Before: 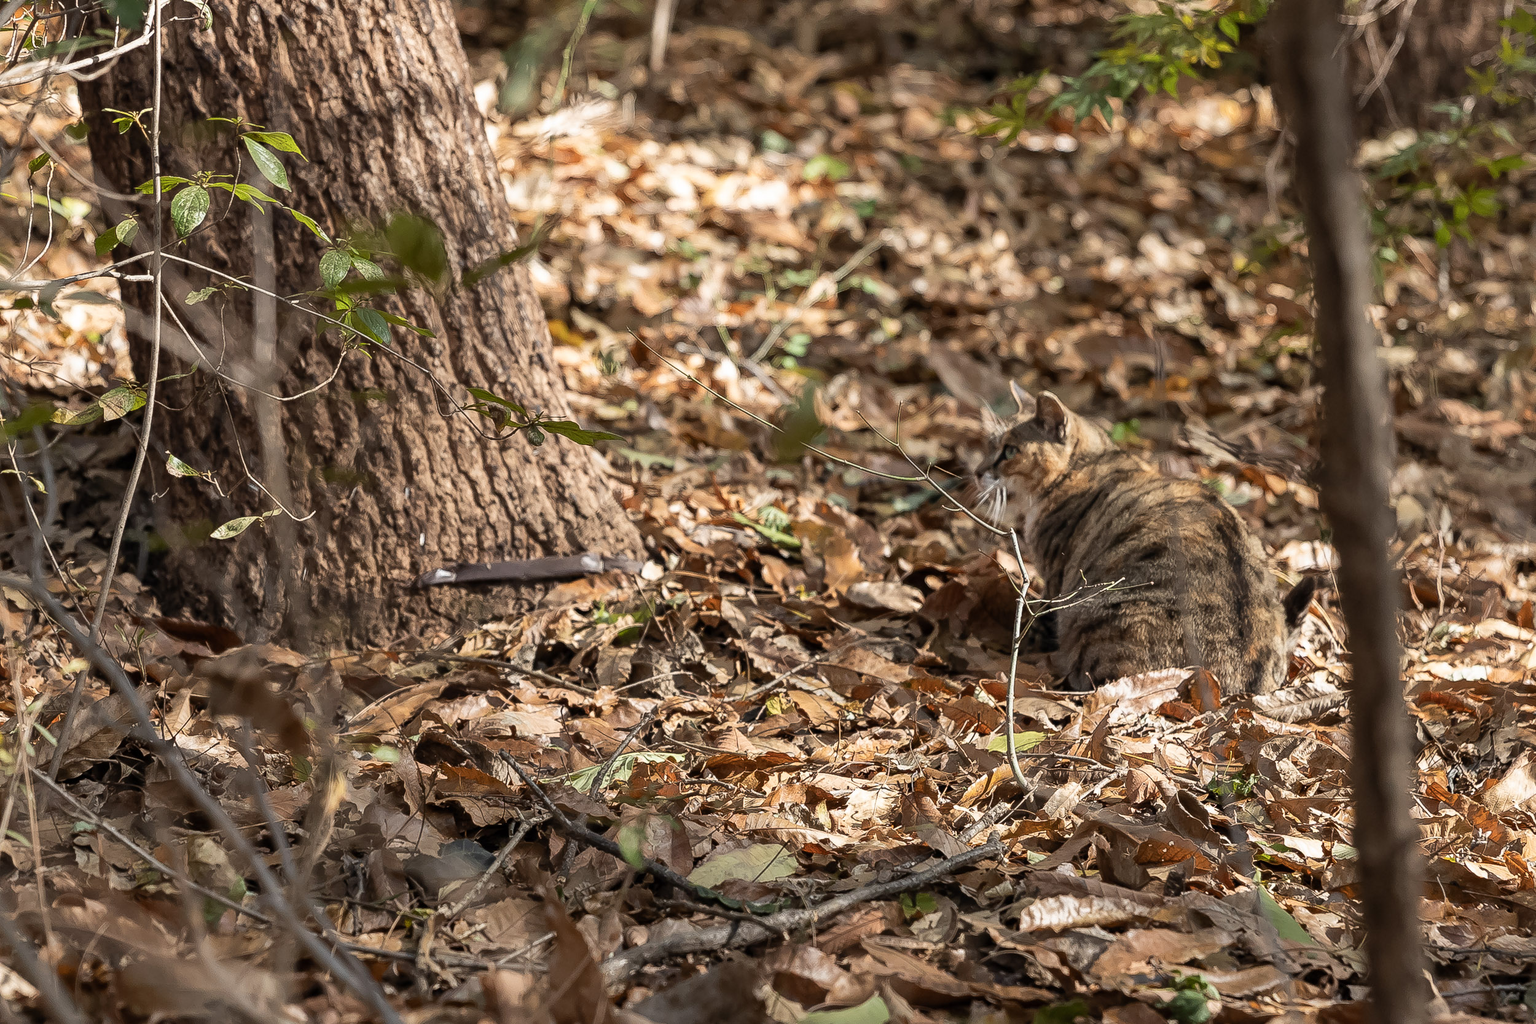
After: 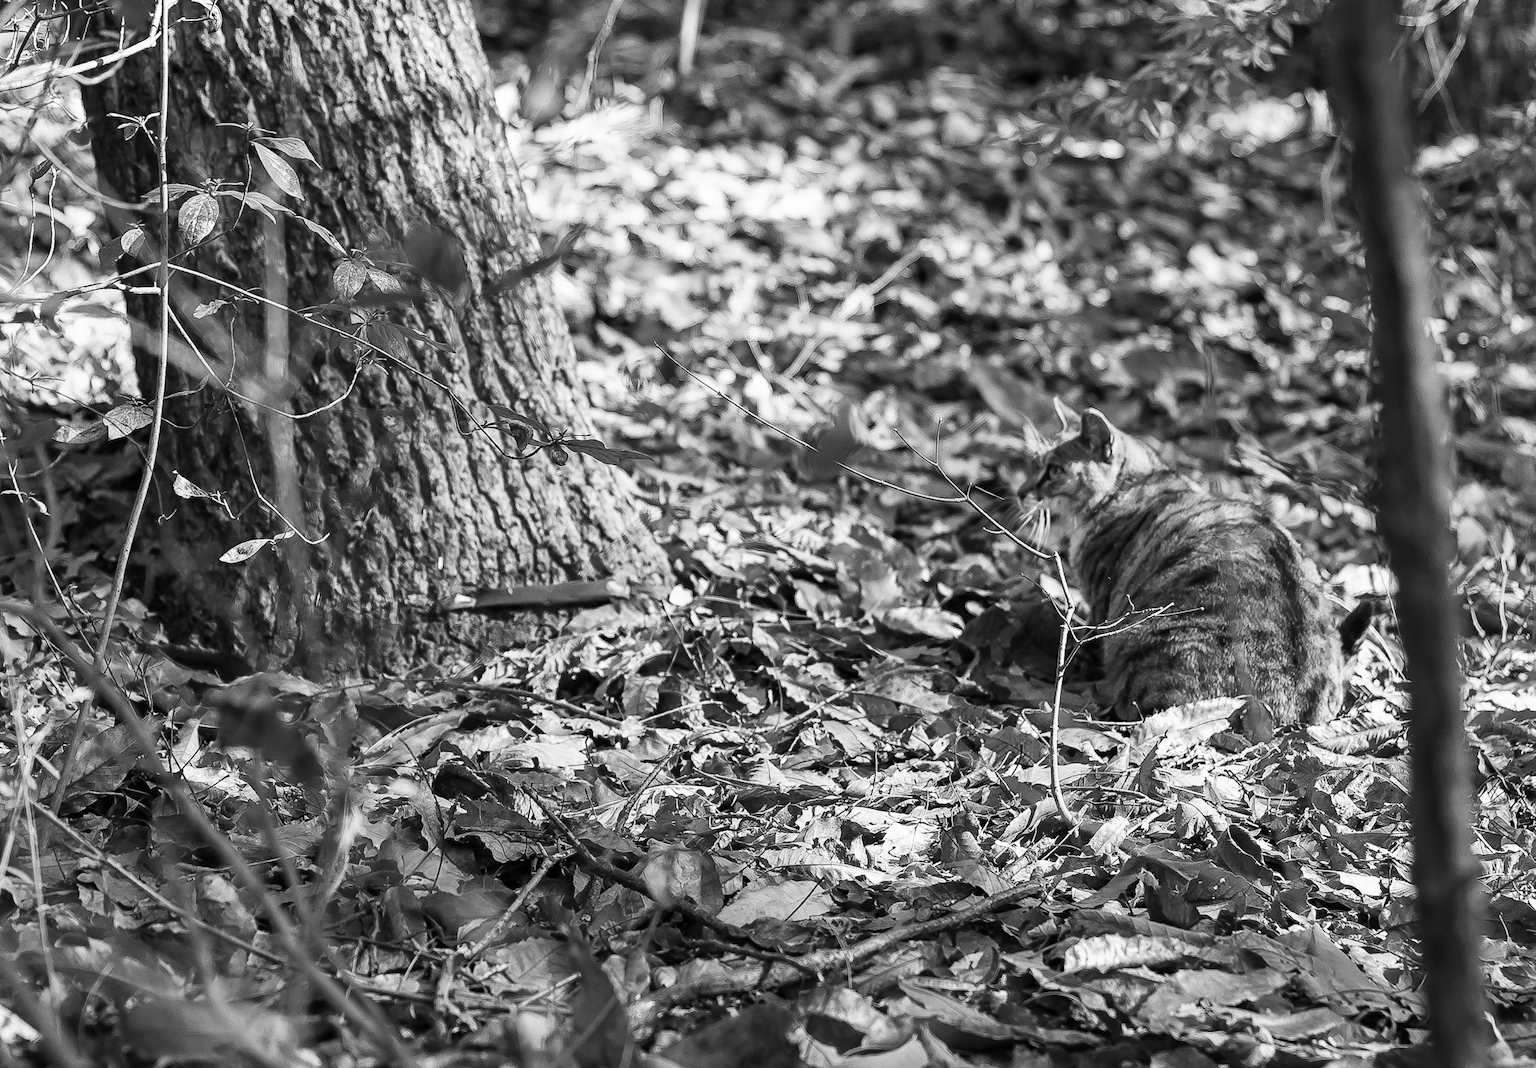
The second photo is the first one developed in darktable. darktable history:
crop: right 4.126%, bottom 0.031%
monochrome: on, module defaults
contrast brightness saturation: contrast 0.23, brightness 0.1, saturation 0.29
